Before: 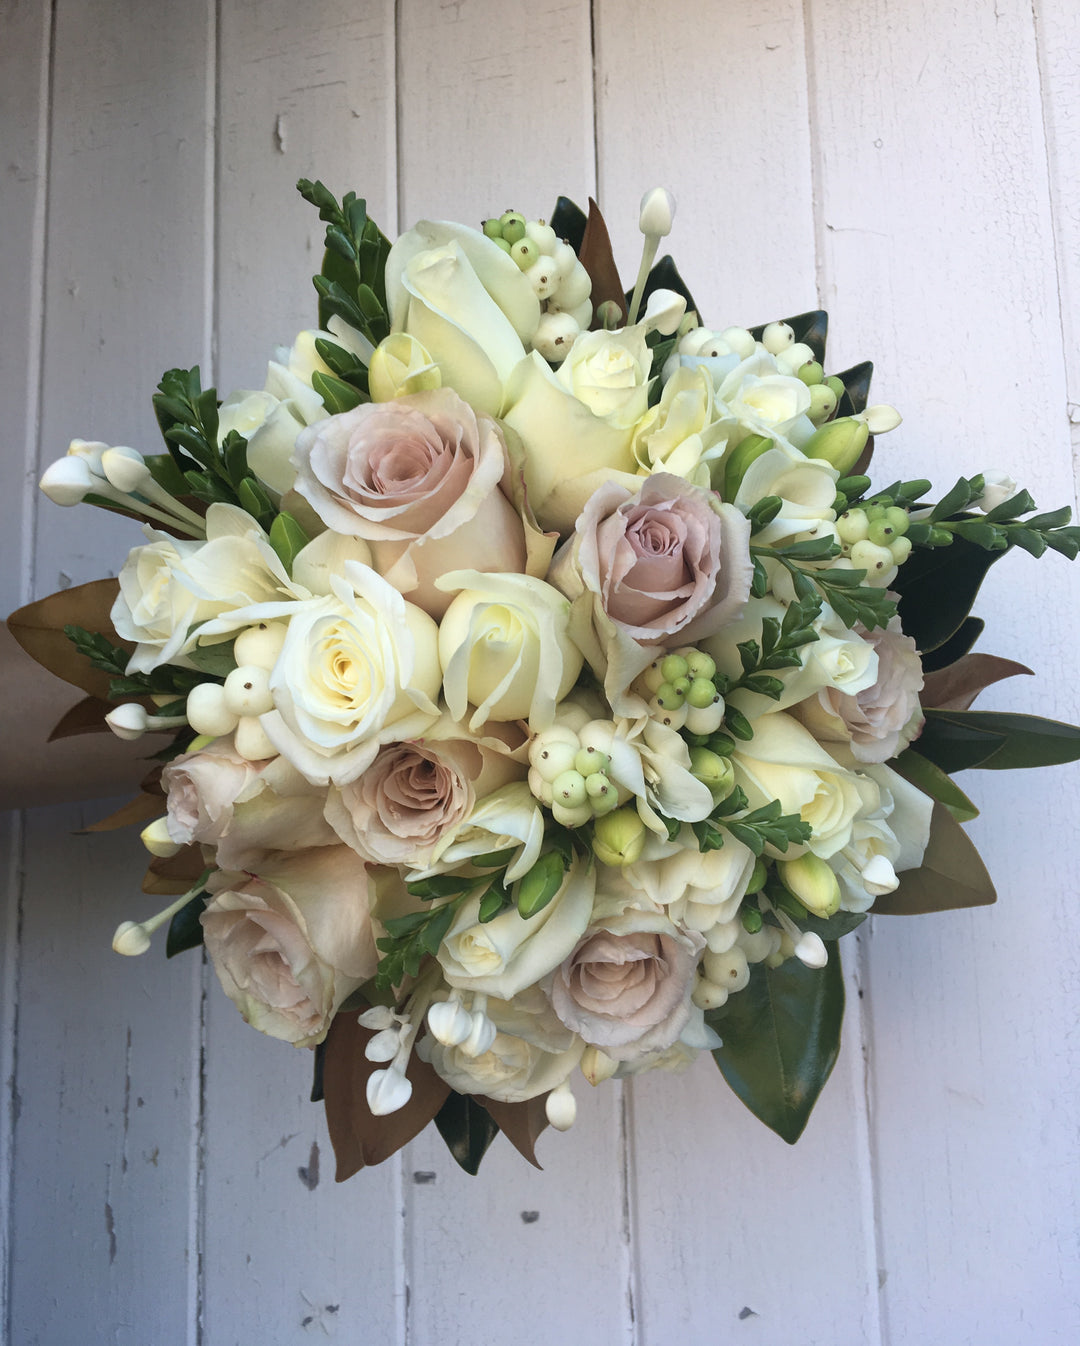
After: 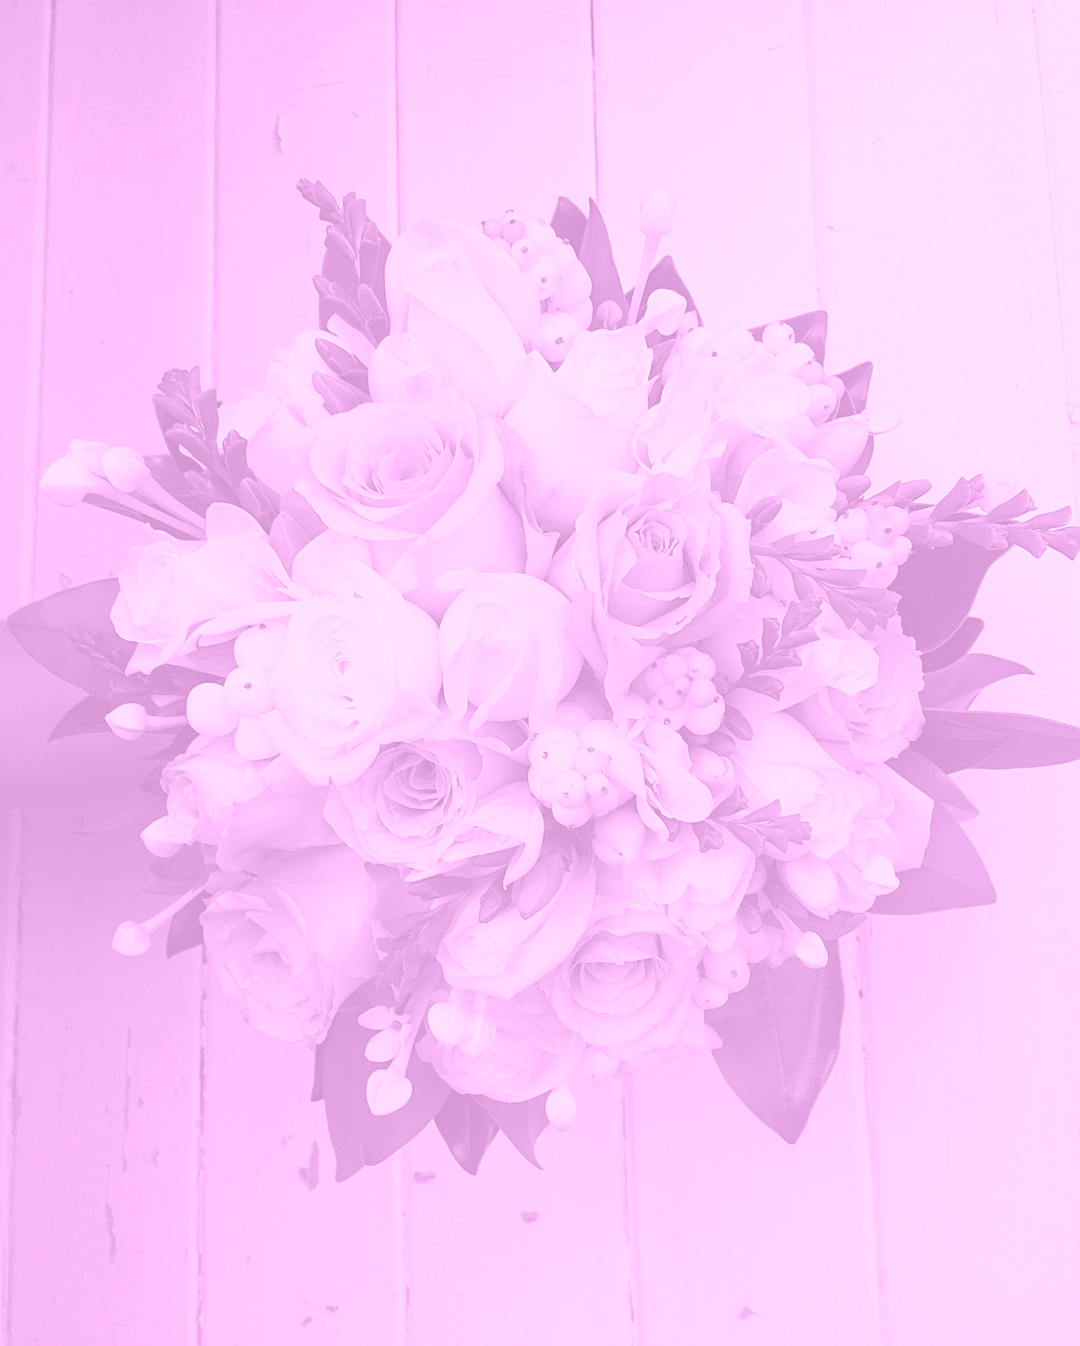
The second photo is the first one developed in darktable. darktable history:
contrast brightness saturation: contrast 0.08, saturation 0.2
colorize: hue 331.2°, saturation 75%, source mix 30.28%, lightness 70.52%, version 1
sharpen: on, module defaults
